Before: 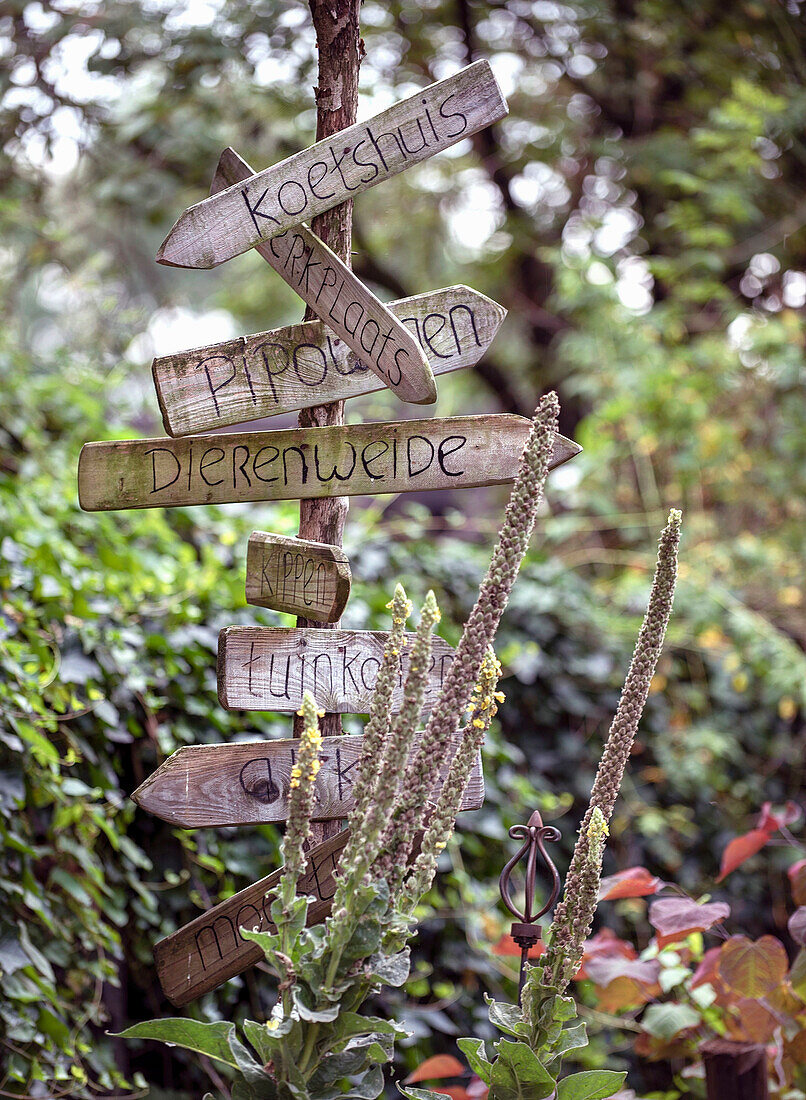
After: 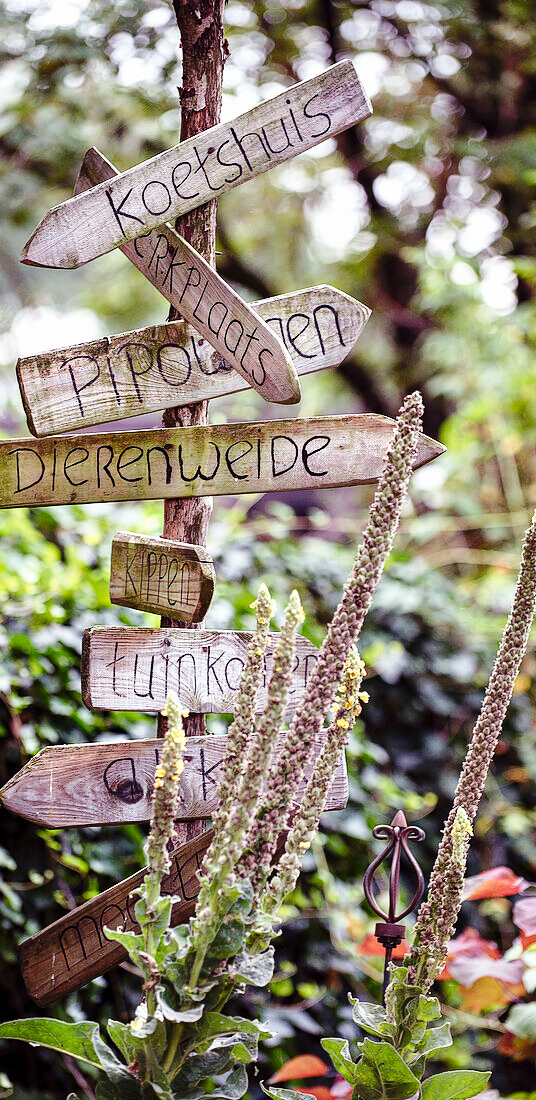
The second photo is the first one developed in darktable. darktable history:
crop: left 16.899%, right 16.556%
base curve: curves: ch0 [(0, 0) (0.036, 0.025) (0.121, 0.166) (0.206, 0.329) (0.605, 0.79) (1, 1)], preserve colors none
